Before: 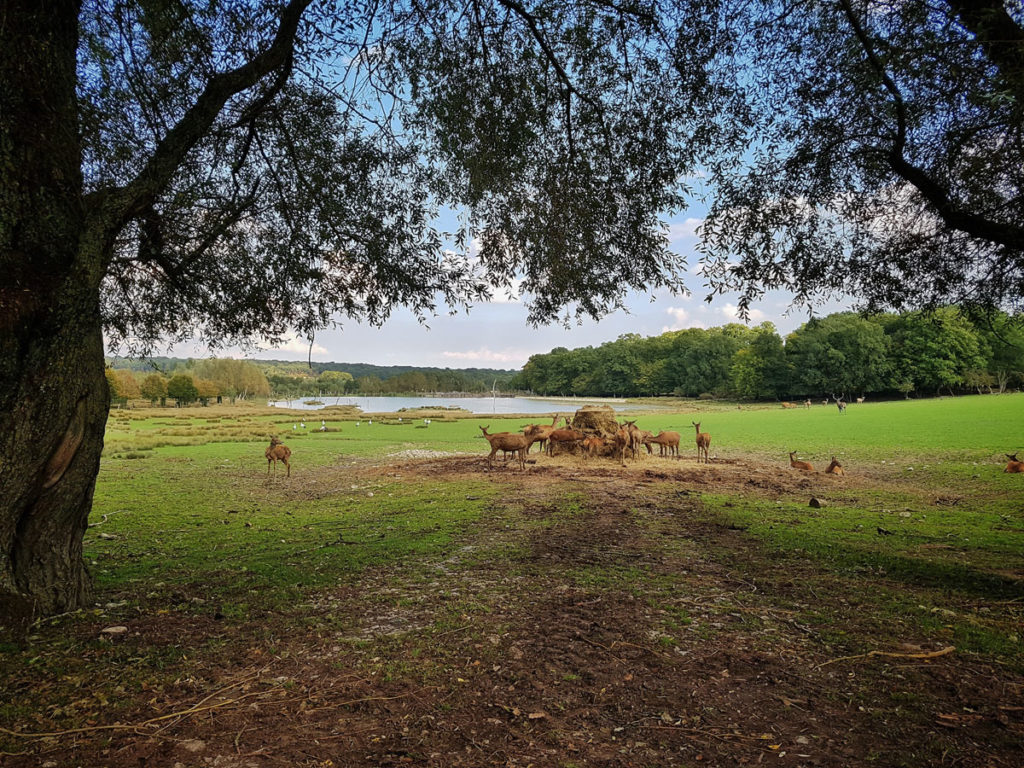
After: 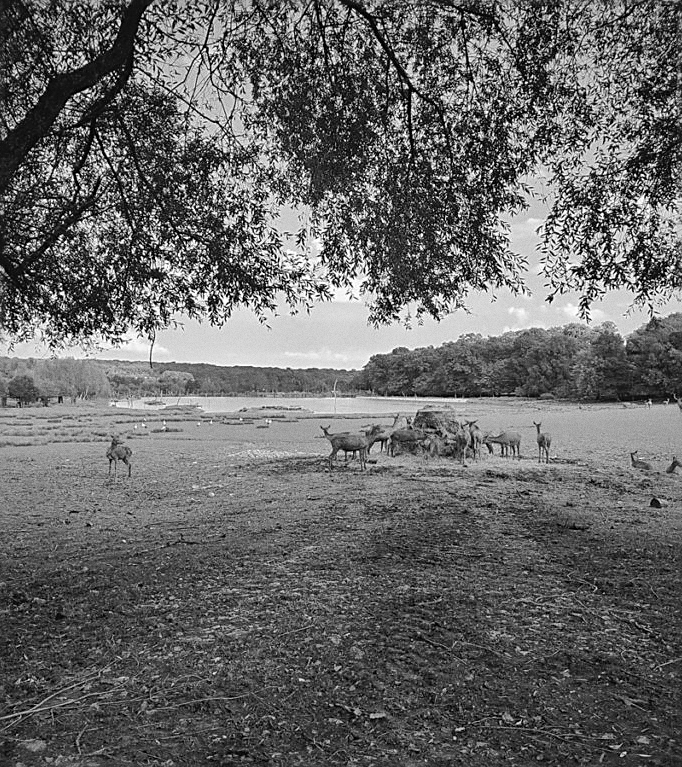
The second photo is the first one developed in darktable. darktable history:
grain: on, module defaults
crop and rotate: left 15.546%, right 17.787%
color balance rgb: perceptual saturation grading › global saturation 25%, perceptual brilliance grading › mid-tones 10%, perceptual brilliance grading › shadows 15%, global vibrance 20%
monochrome: on, module defaults
sharpen: on, module defaults
color balance: lift [1.003, 0.993, 1.001, 1.007], gamma [1.018, 1.072, 0.959, 0.928], gain [0.974, 0.873, 1.031, 1.127]
